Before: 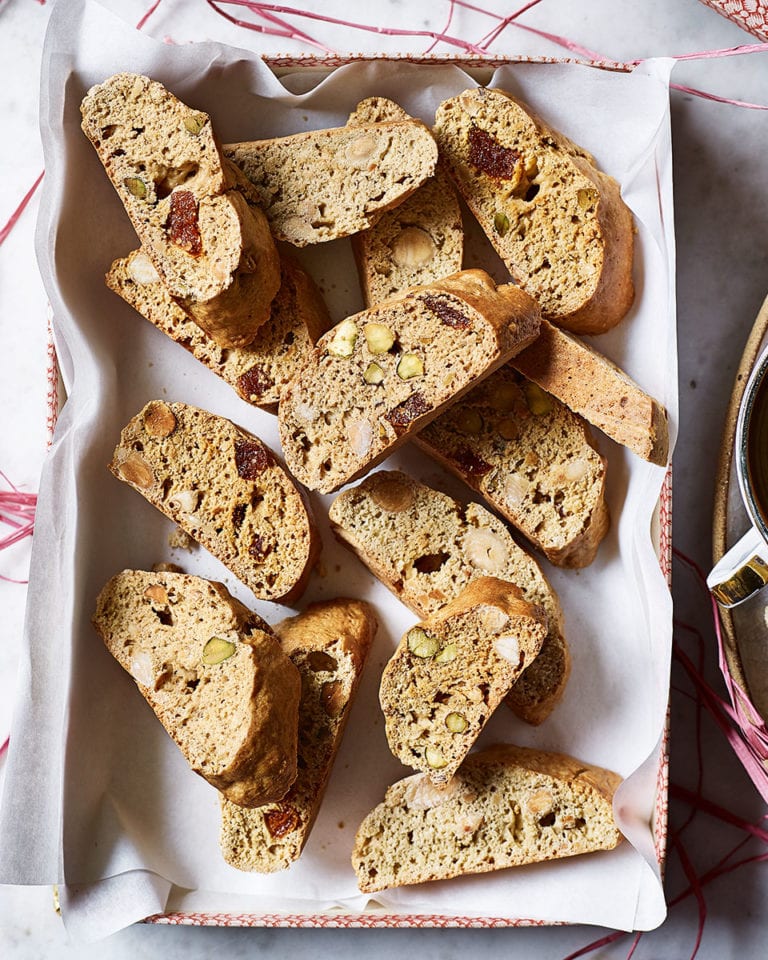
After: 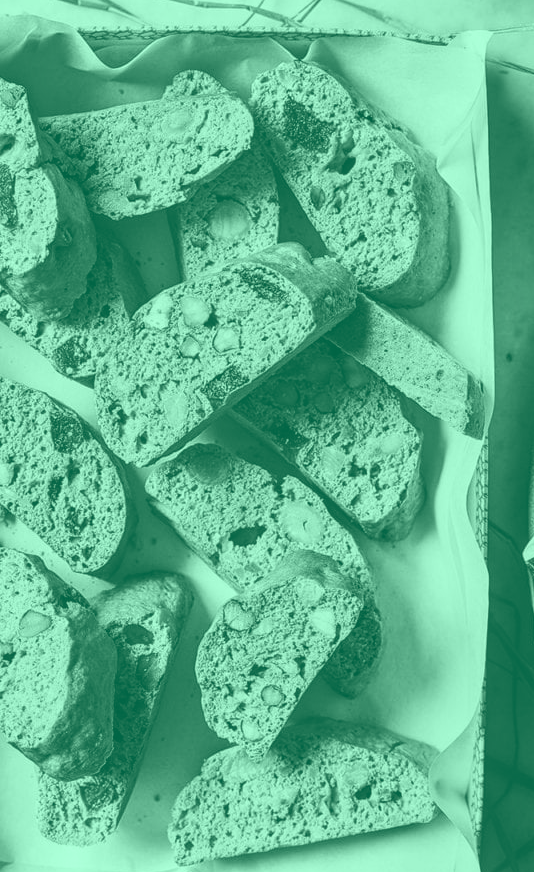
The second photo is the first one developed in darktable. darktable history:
tone equalizer: -8 EV -0.75 EV, -7 EV -0.7 EV, -6 EV -0.6 EV, -5 EV -0.4 EV, -3 EV 0.4 EV, -2 EV 0.6 EV, -1 EV 0.7 EV, +0 EV 0.75 EV, edges refinement/feathering 500, mask exposure compensation -1.57 EV, preserve details no
local contrast: on, module defaults
crop and rotate: left 24.034%, top 2.838%, right 6.406%, bottom 6.299%
colorize: hue 147.6°, saturation 65%, lightness 21.64%
